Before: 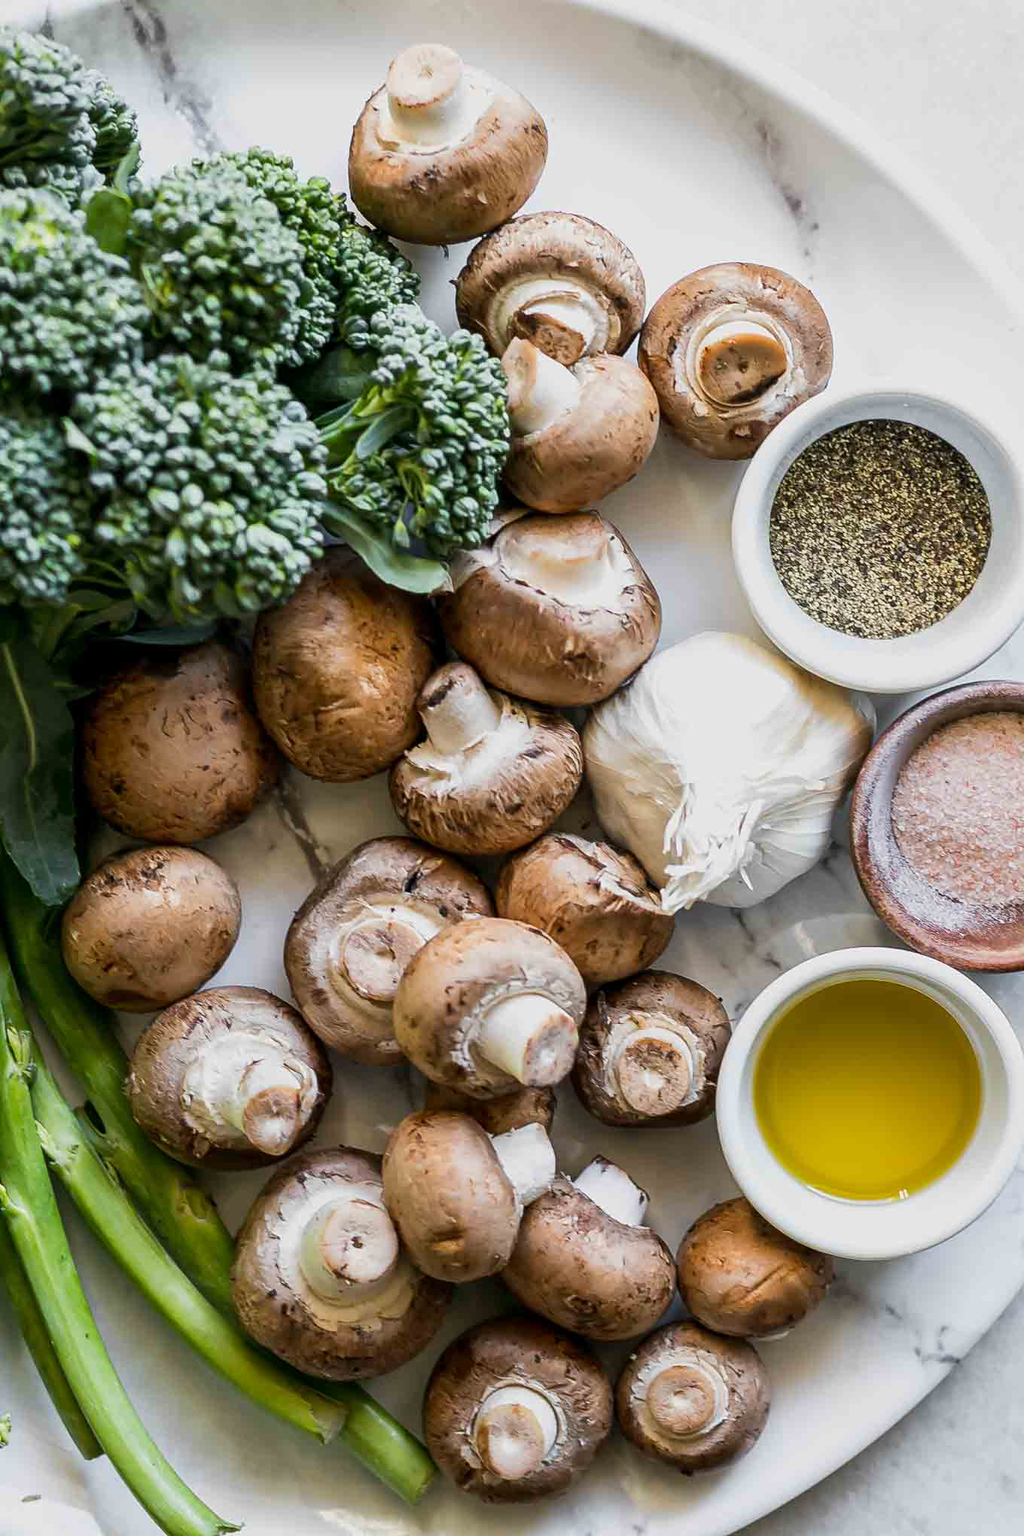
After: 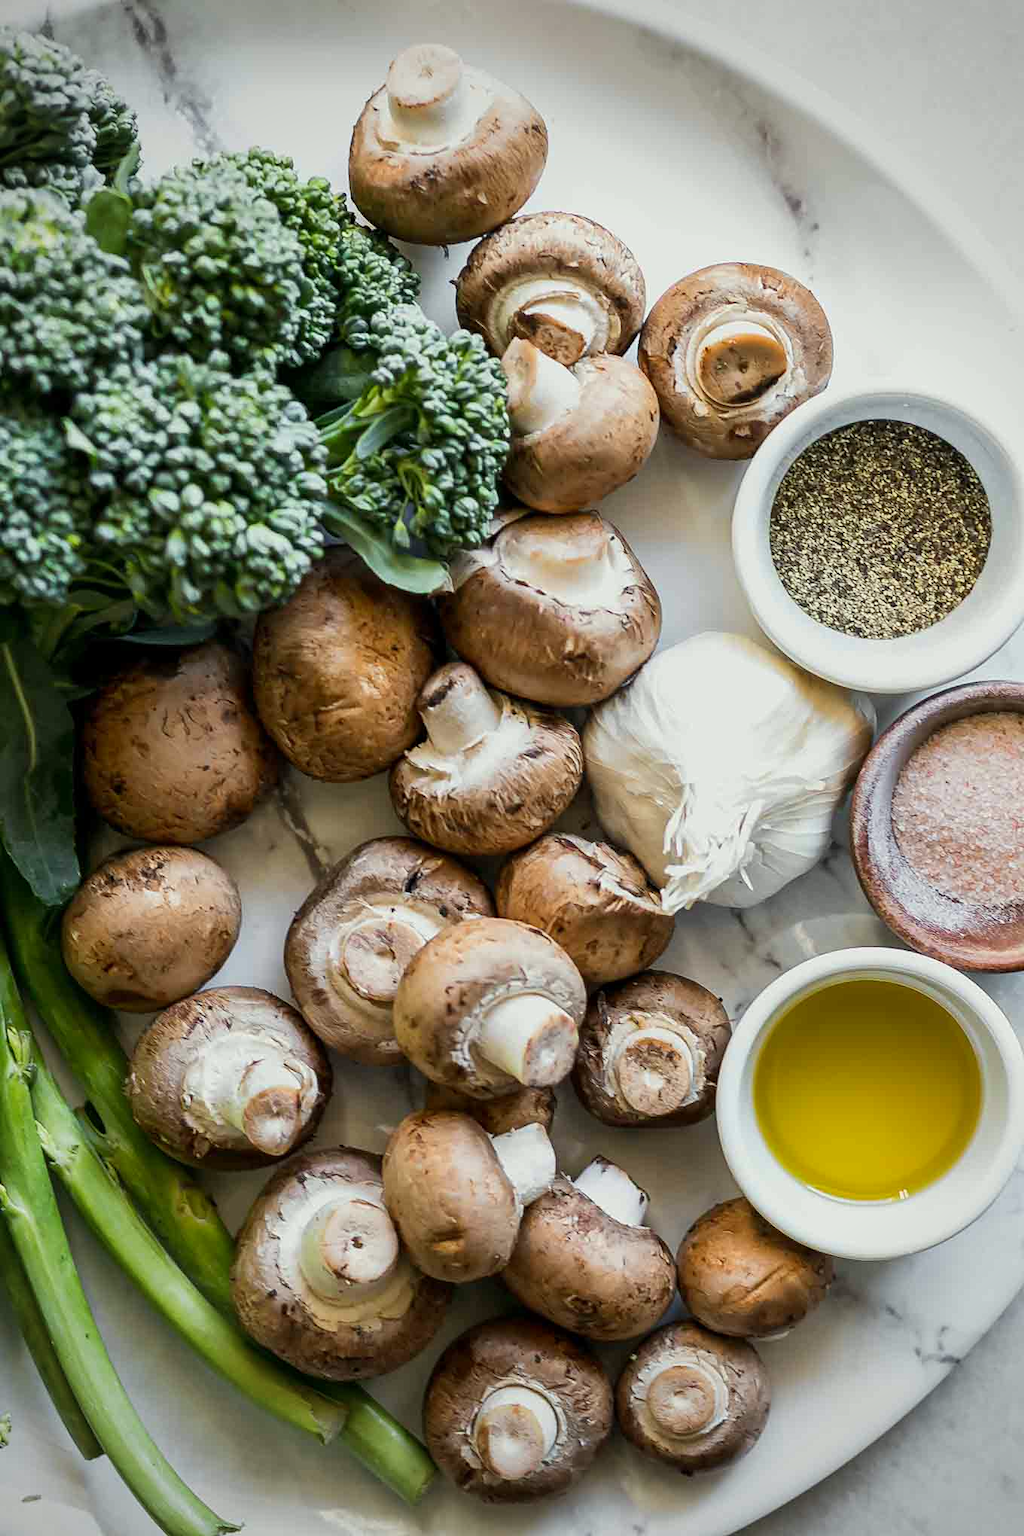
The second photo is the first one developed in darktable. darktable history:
vignetting: fall-off start 73.33%, brightness -0.455, saturation -0.298, unbound false
color correction: highlights a* -2.68, highlights b* 2.42
